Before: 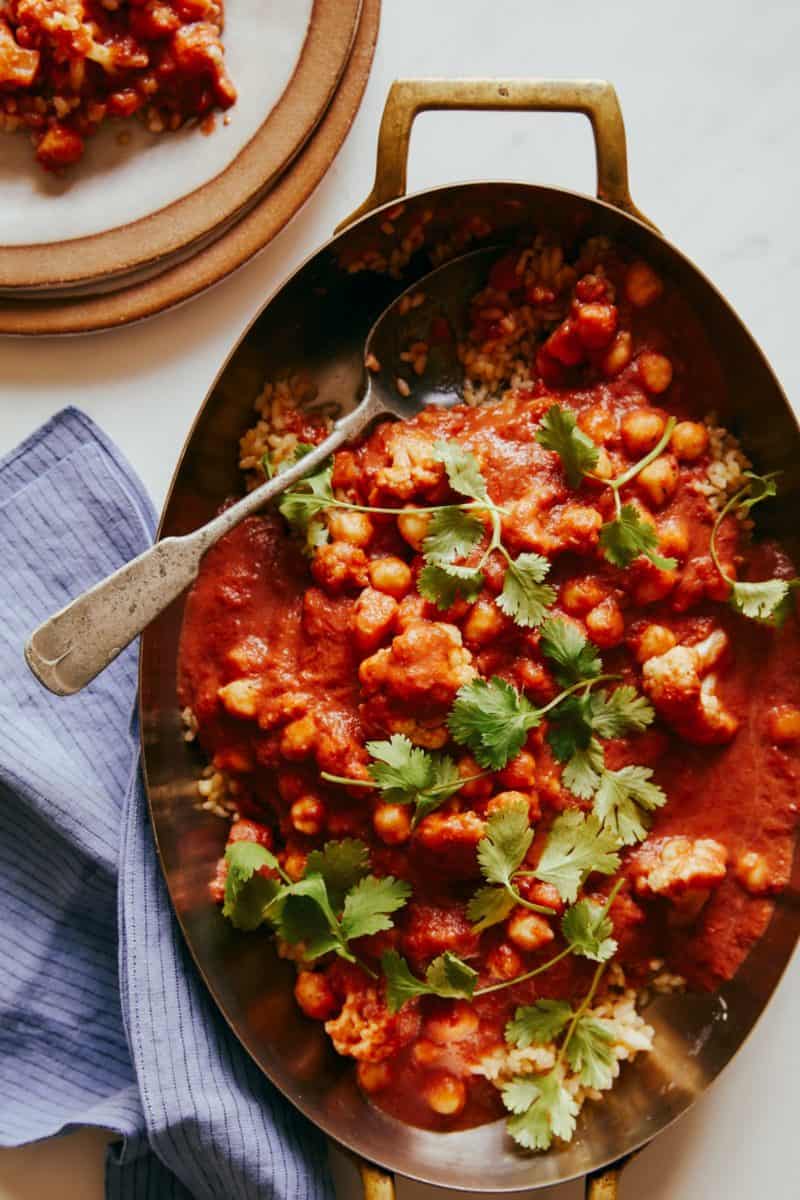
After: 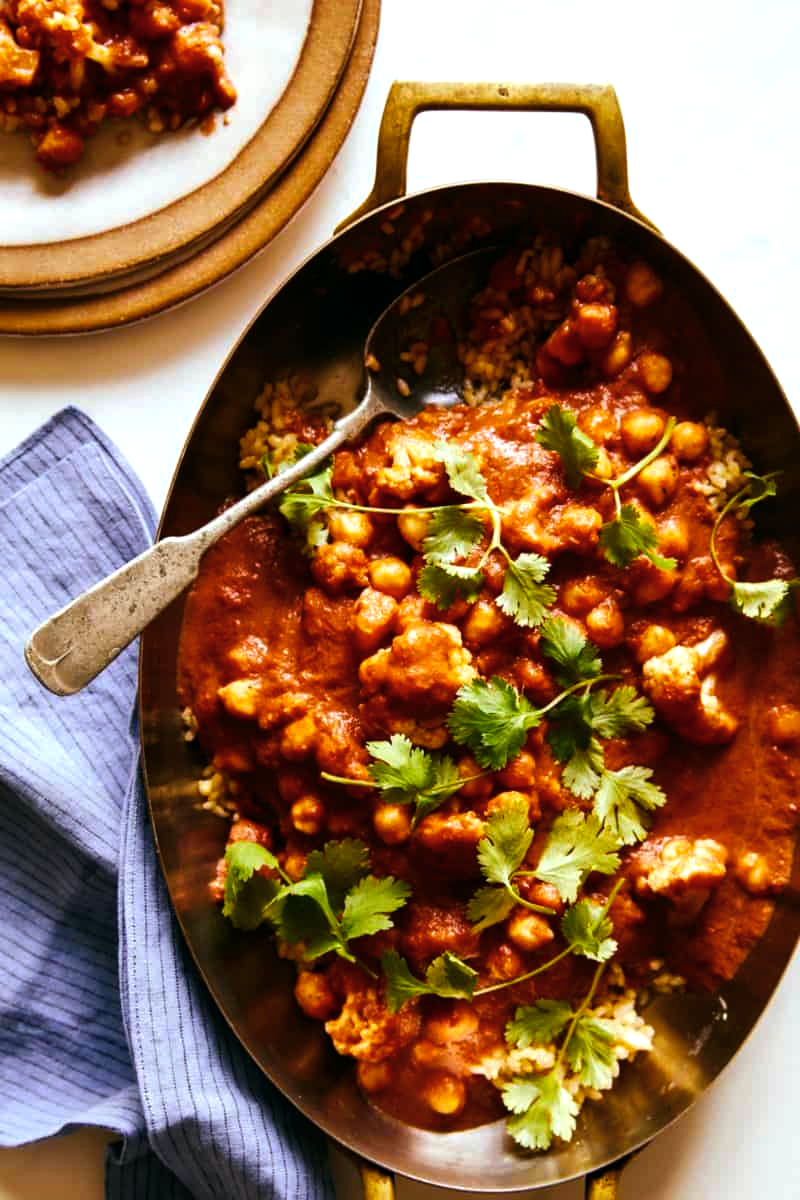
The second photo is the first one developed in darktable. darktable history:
color correction: highlights b* -0.028, saturation 0.872
color balance rgb: shadows lift › hue 85.11°, power › chroma 0.69%, power › hue 60°, highlights gain › luminance 17.149%, highlights gain › chroma 2.958%, highlights gain › hue 256.95°, linear chroma grading › global chroma 19.79%, perceptual saturation grading › global saturation 8.608%, global vibrance 25.077%, contrast 19.692%
